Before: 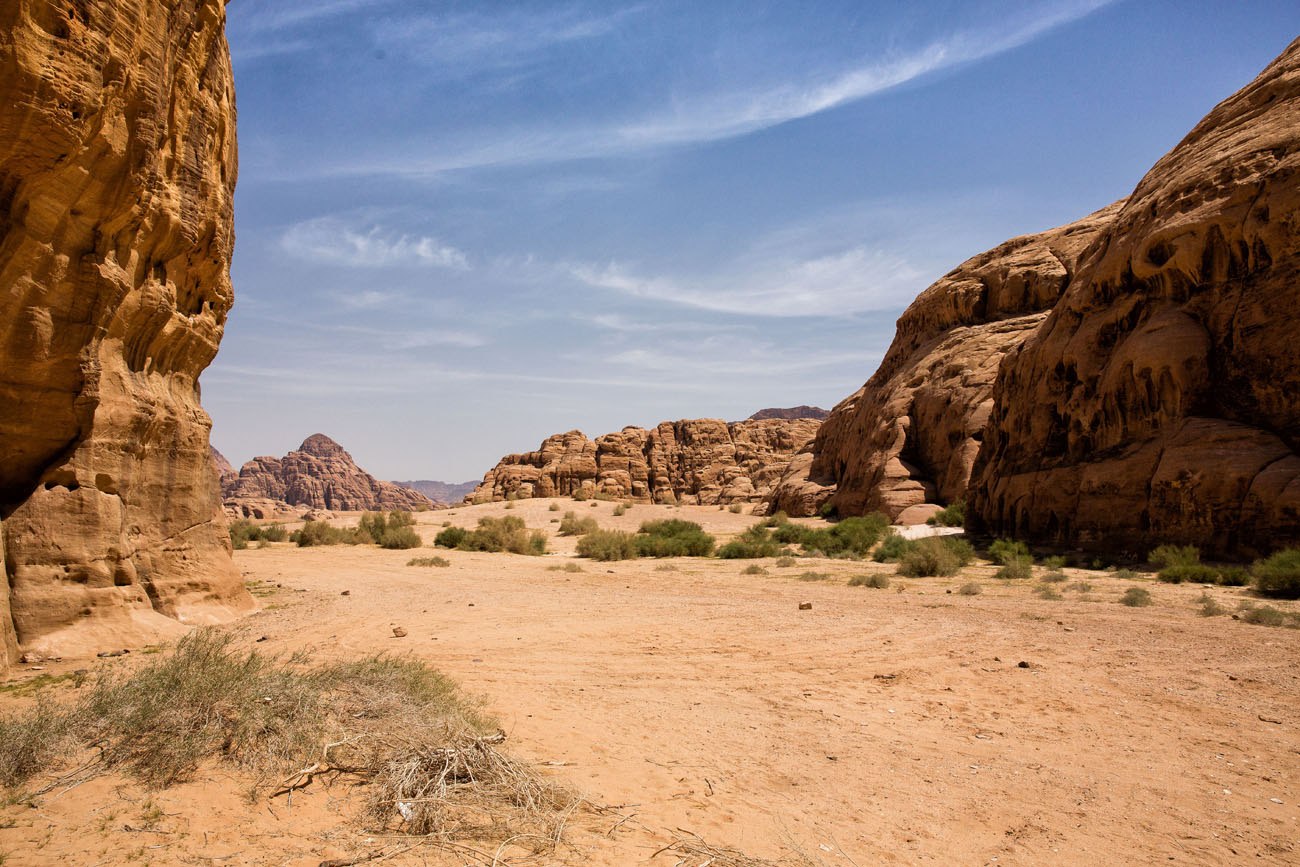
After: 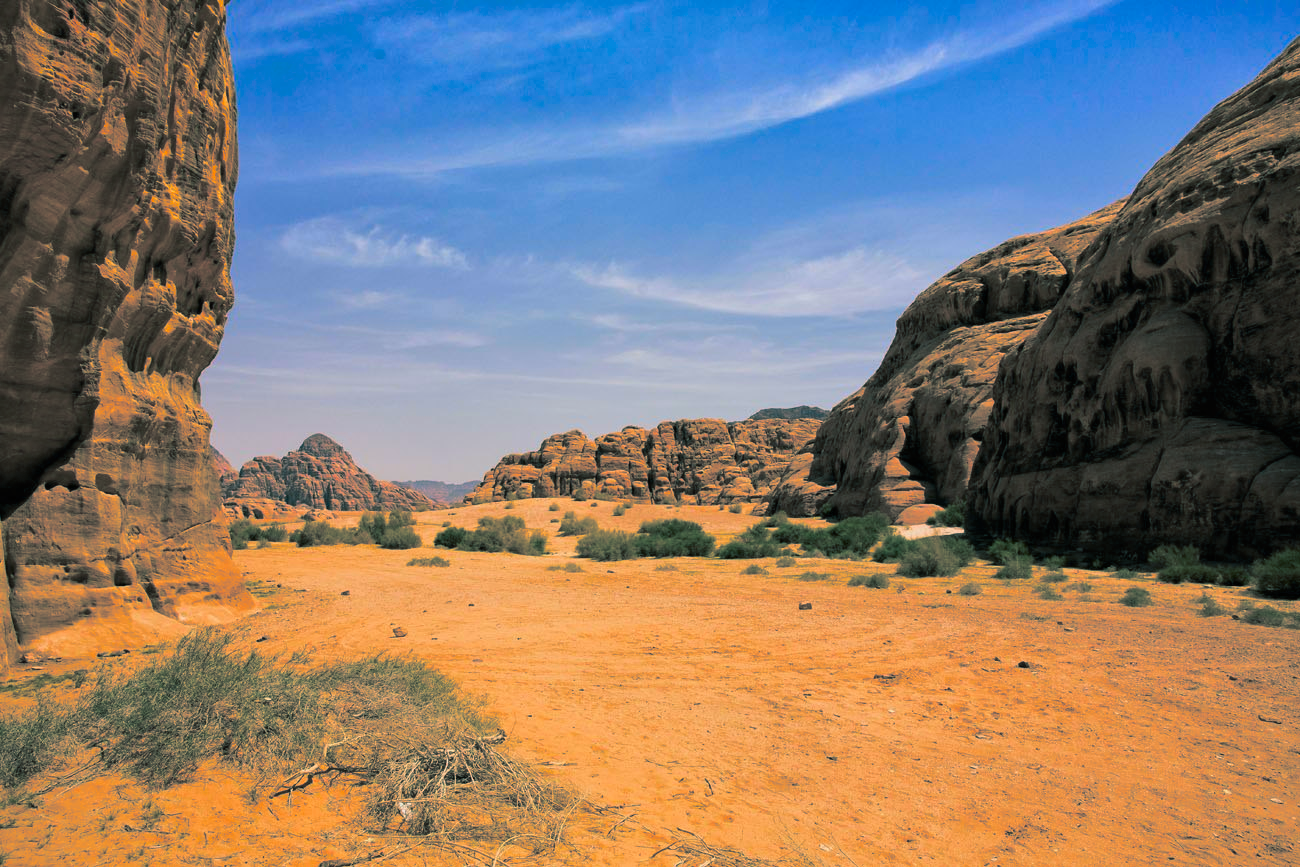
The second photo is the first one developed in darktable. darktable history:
bloom: size 5%, threshold 95%, strength 15%
split-toning: shadows › hue 183.6°, shadows › saturation 0.52, highlights › hue 0°, highlights › saturation 0
exposure: exposure -0.21 EV, compensate highlight preservation false
color correction: saturation 1.8
